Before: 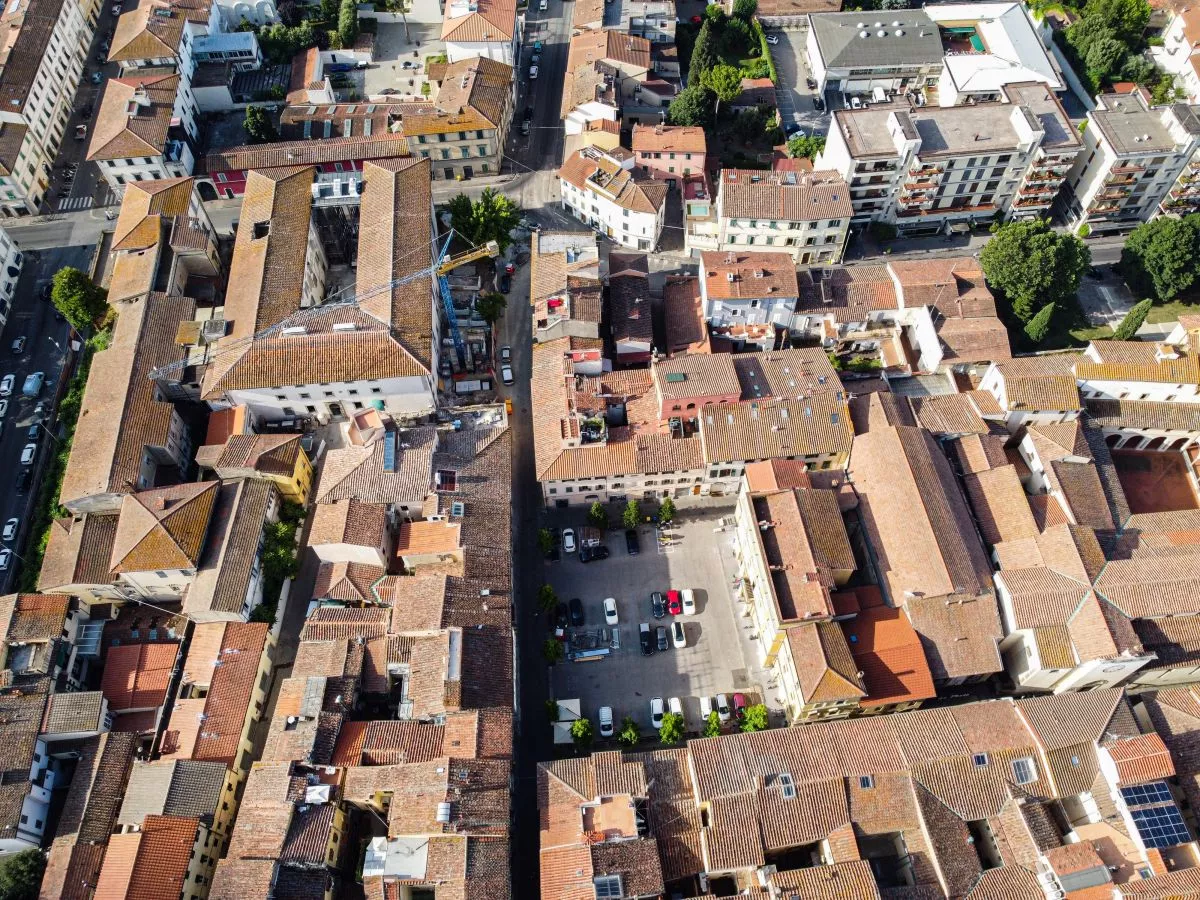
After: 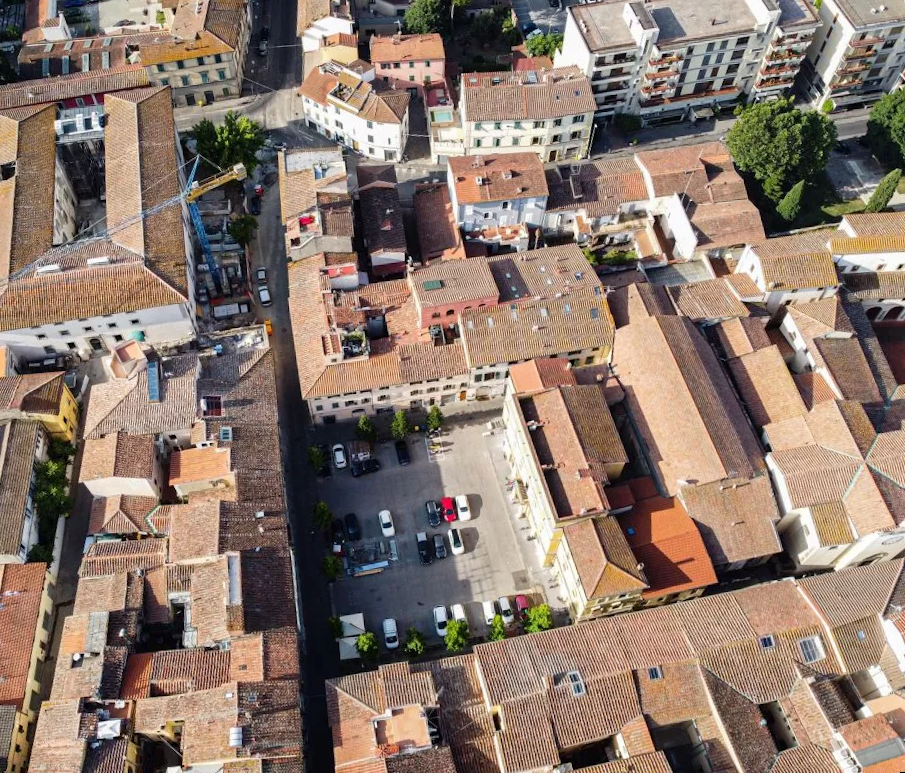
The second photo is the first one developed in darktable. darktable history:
crop and rotate: left 17.959%, top 5.771%, right 1.742%
rotate and perspective: rotation -4.57°, crop left 0.054, crop right 0.944, crop top 0.087, crop bottom 0.914
